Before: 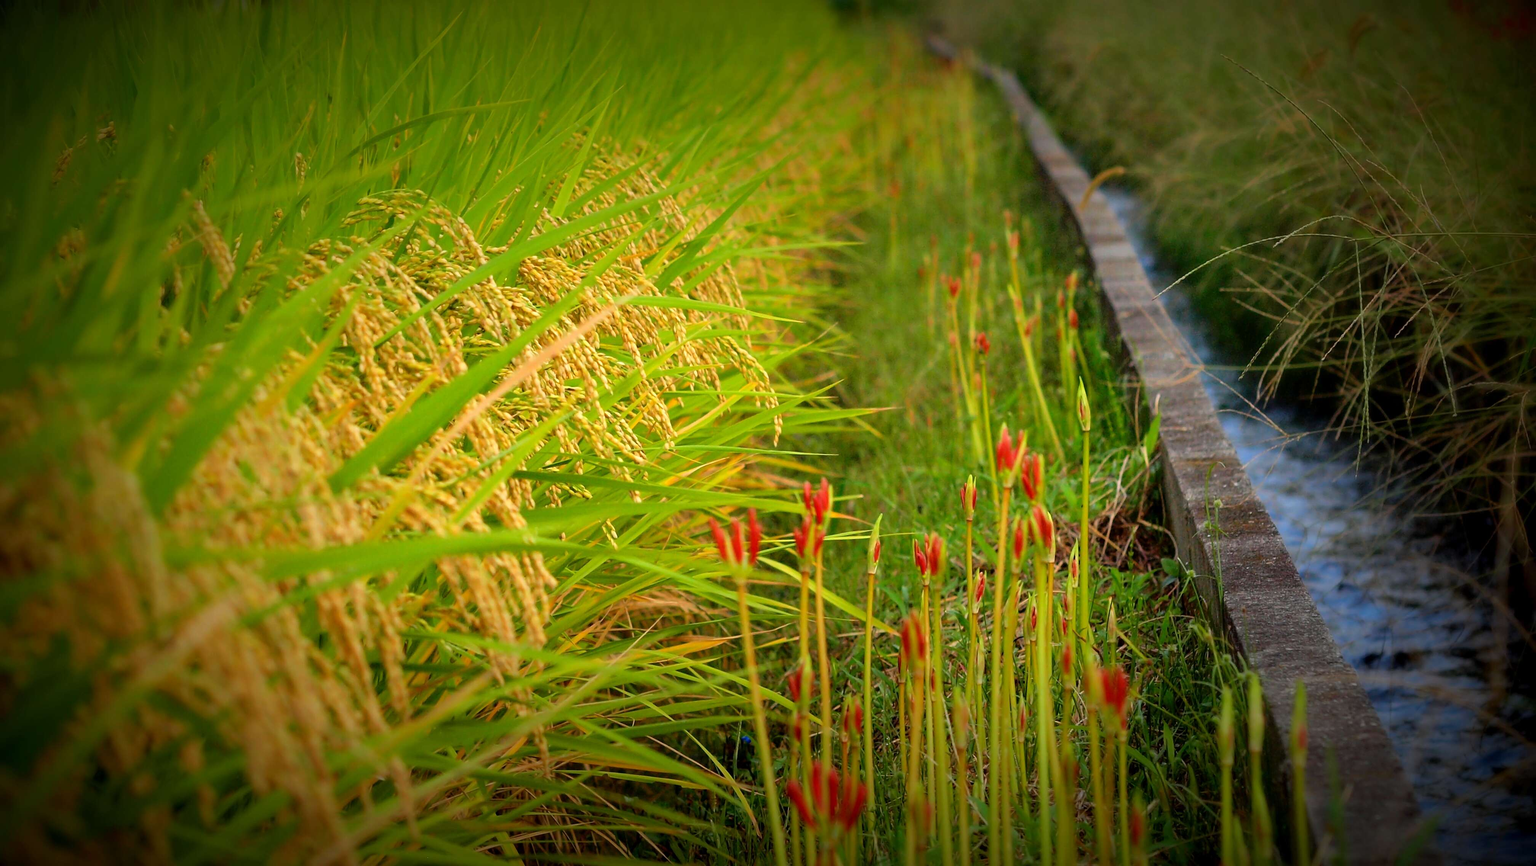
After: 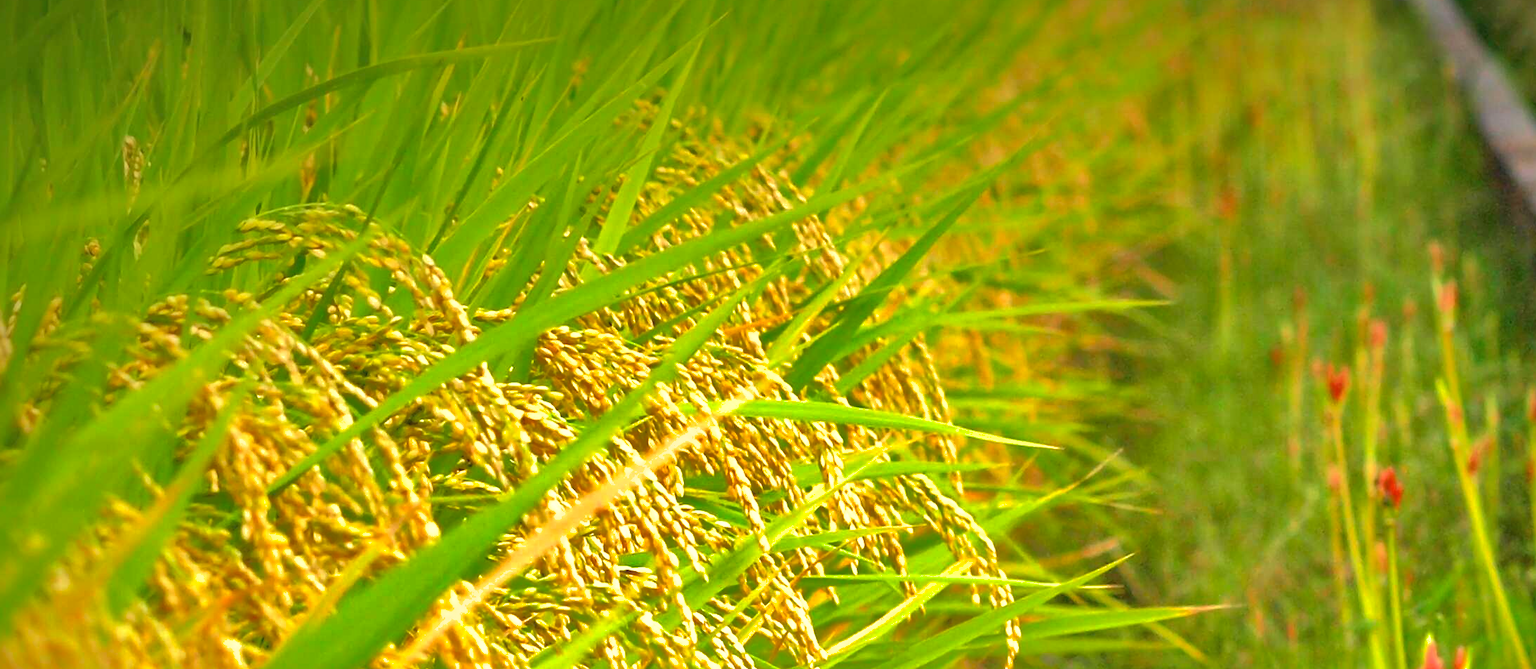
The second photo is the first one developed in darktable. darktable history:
shadows and highlights: shadows 40.01, highlights -59.71
exposure: black level correction 0, exposure 0.685 EV, compensate highlight preservation false
crop: left 14.895%, top 9.139%, right 30.83%, bottom 48.878%
